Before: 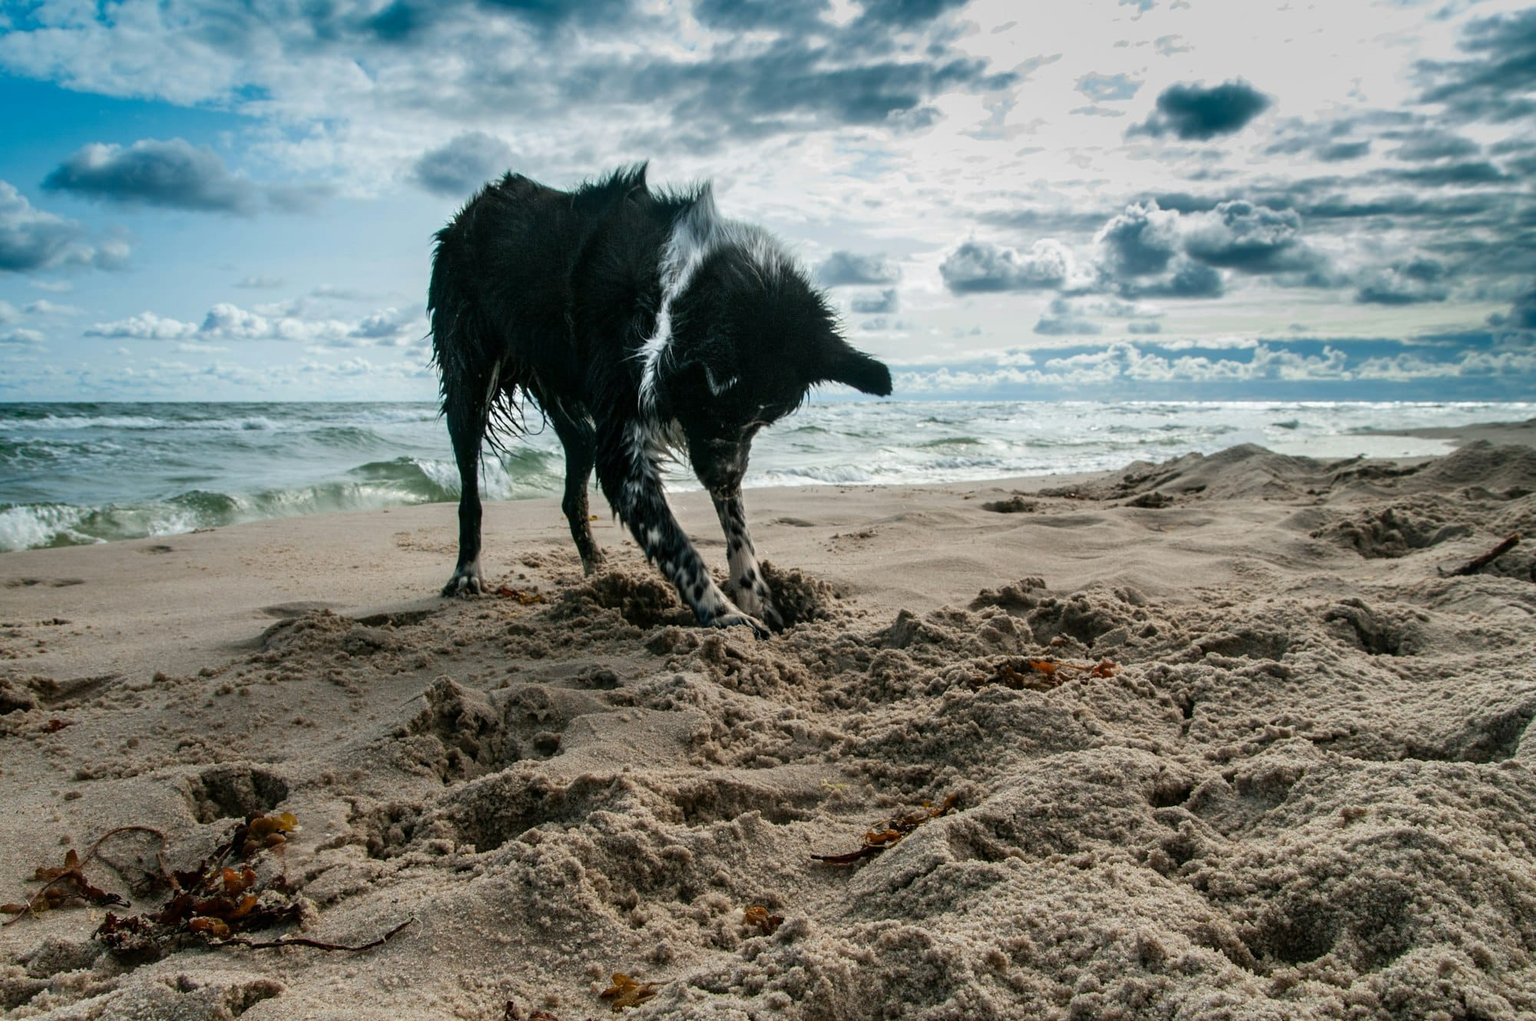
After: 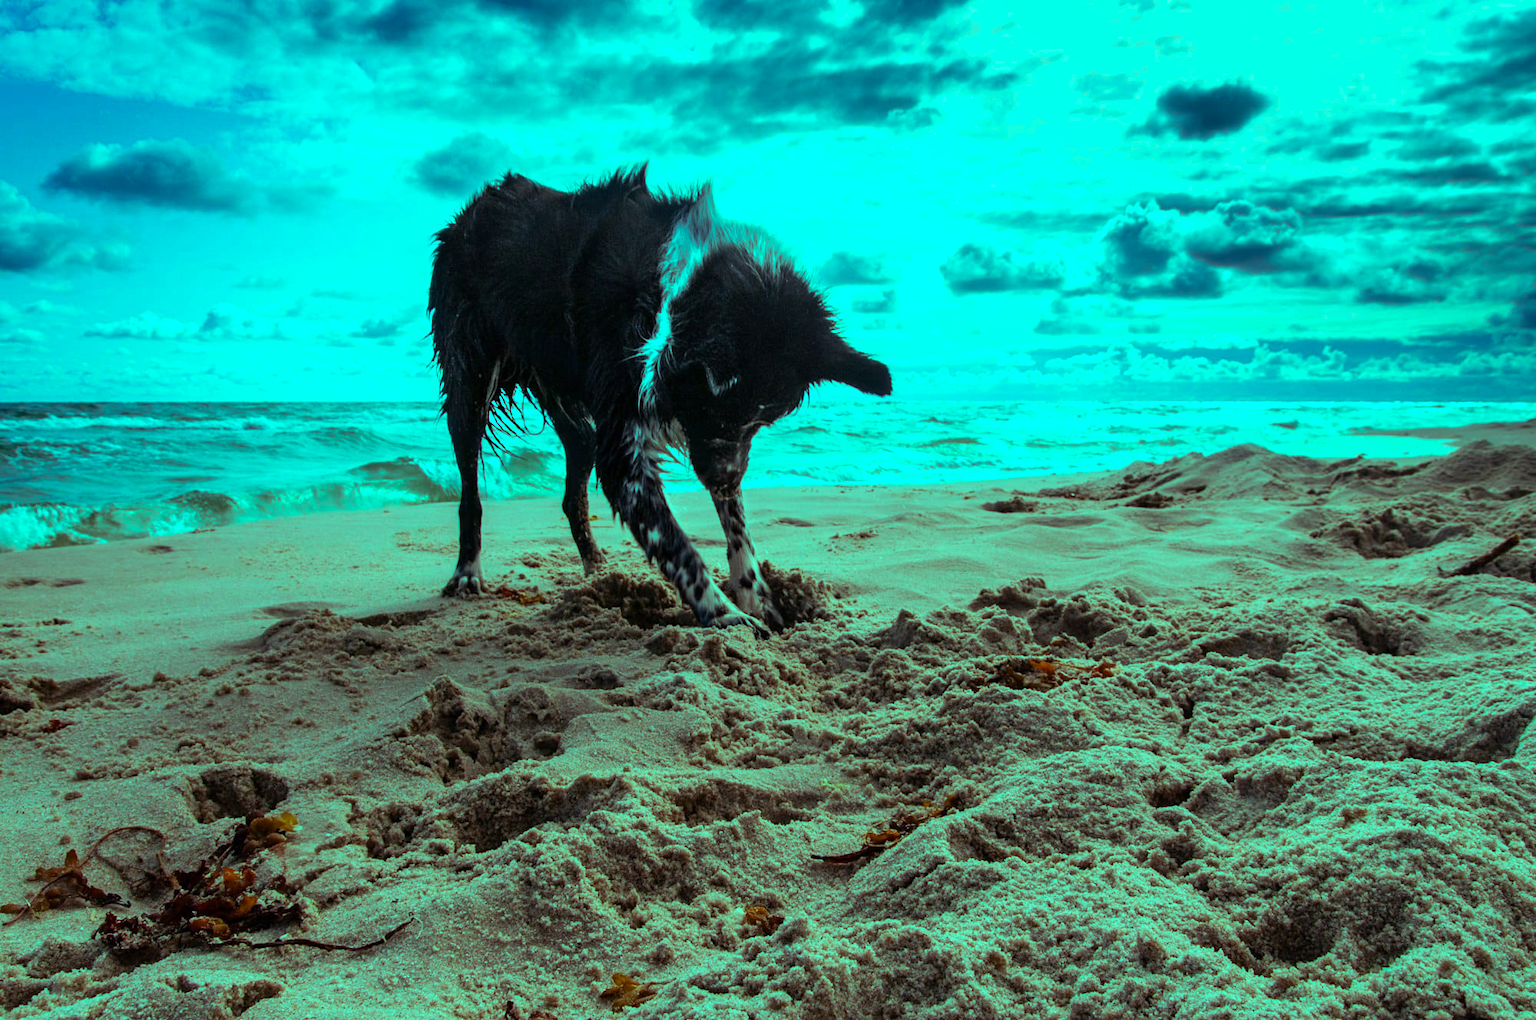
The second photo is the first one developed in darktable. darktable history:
color balance rgb: shadows lift › luminance 0.49%, shadows lift › chroma 6.83%, shadows lift › hue 300.29°, power › hue 208.98°, highlights gain › luminance 20.24%, highlights gain › chroma 13.17%, highlights gain › hue 173.85°, perceptual saturation grading › global saturation 18.05%
shadows and highlights: radius 334.93, shadows 63.48, highlights 6.06, compress 87.7%, highlights color adjustment 39.73%, soften with gaussian
